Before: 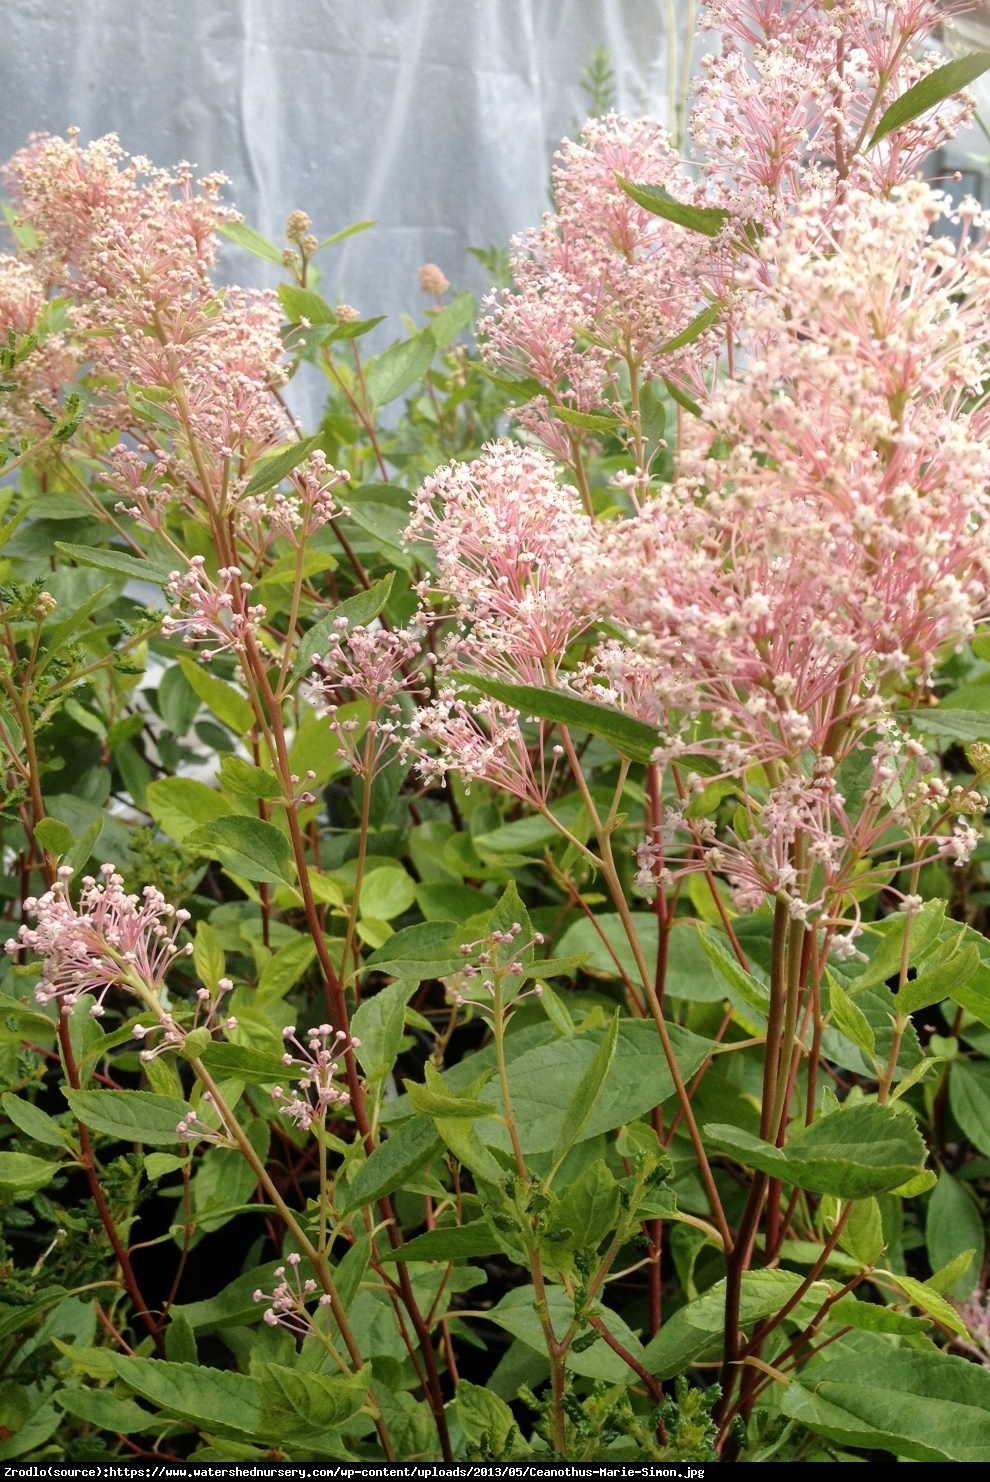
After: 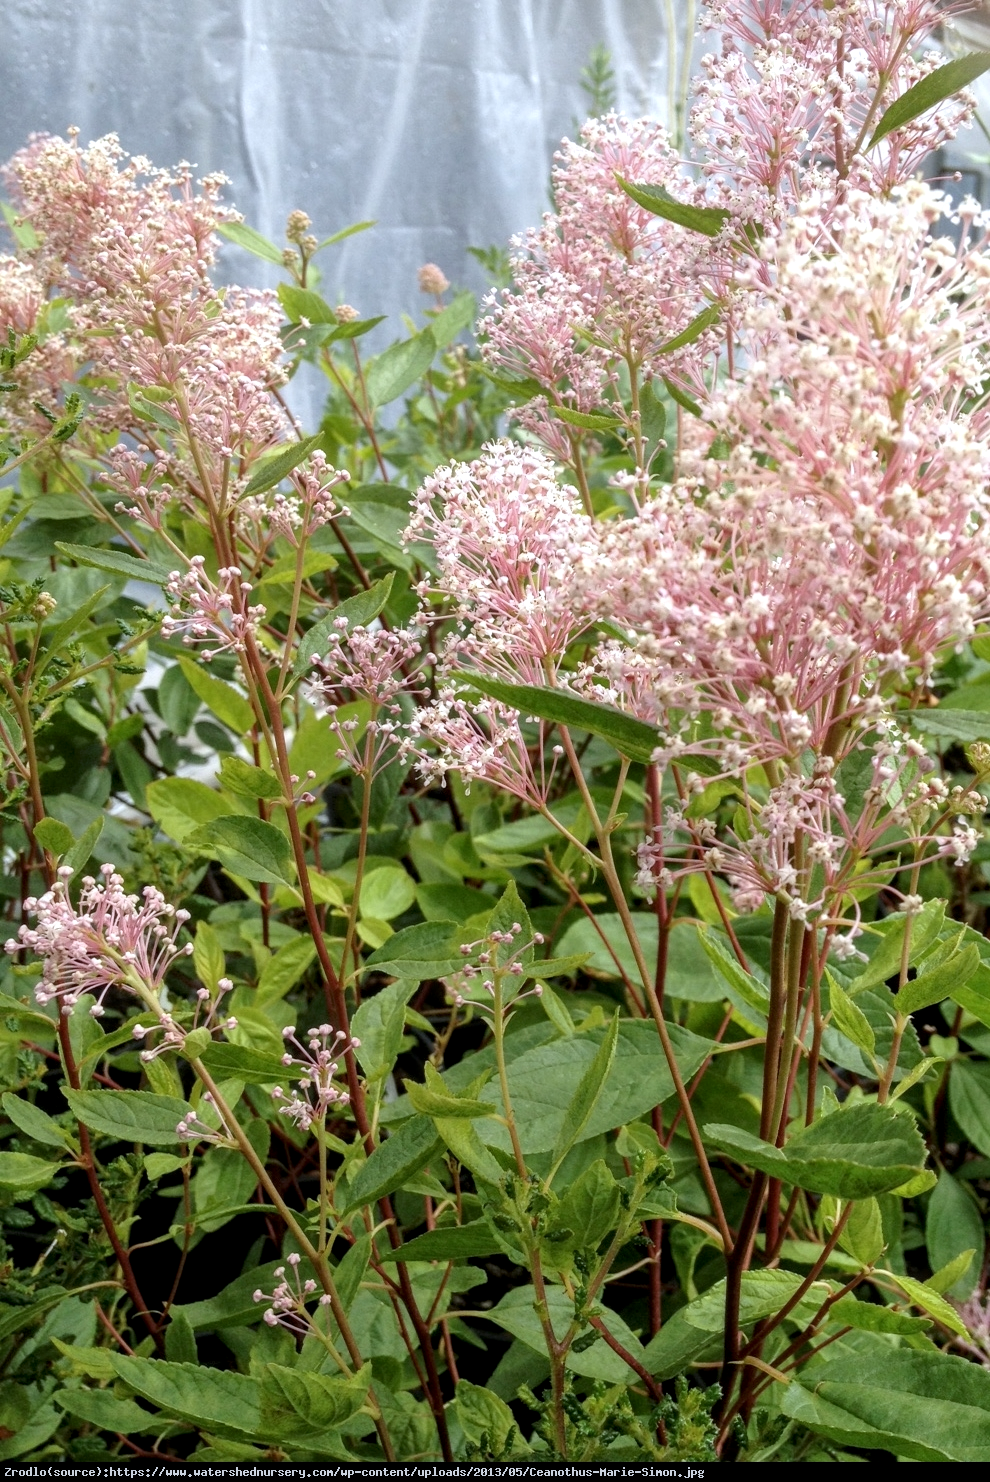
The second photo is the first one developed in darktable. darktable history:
local contrast: detail 130%
white balance: red 0.967, blue 1.049
